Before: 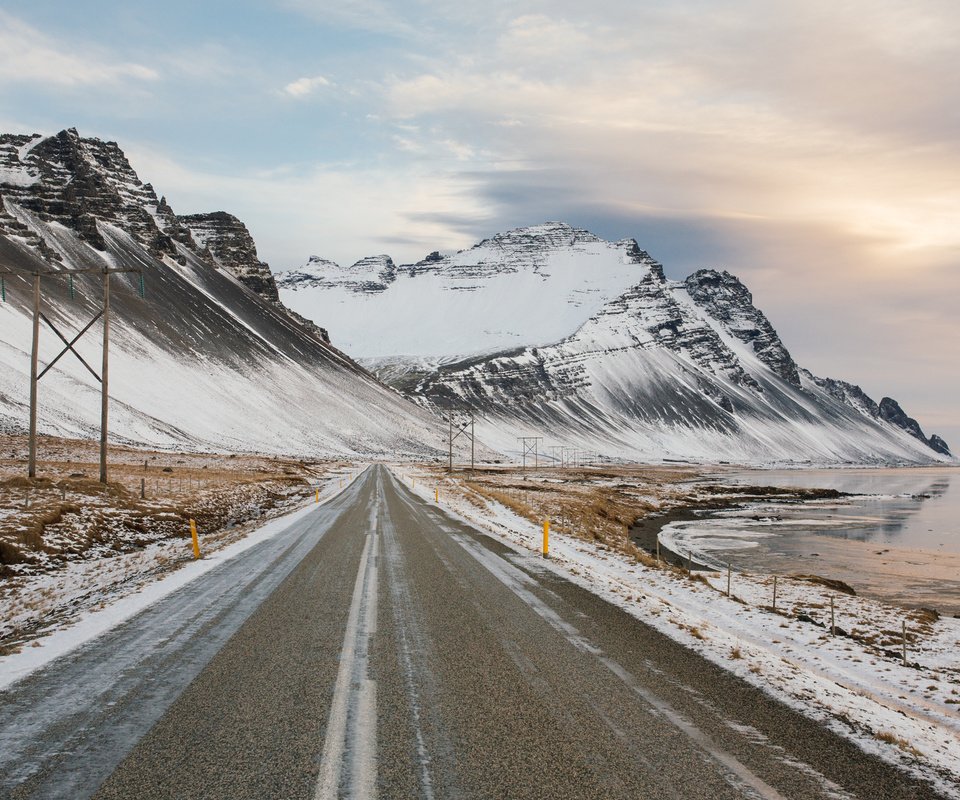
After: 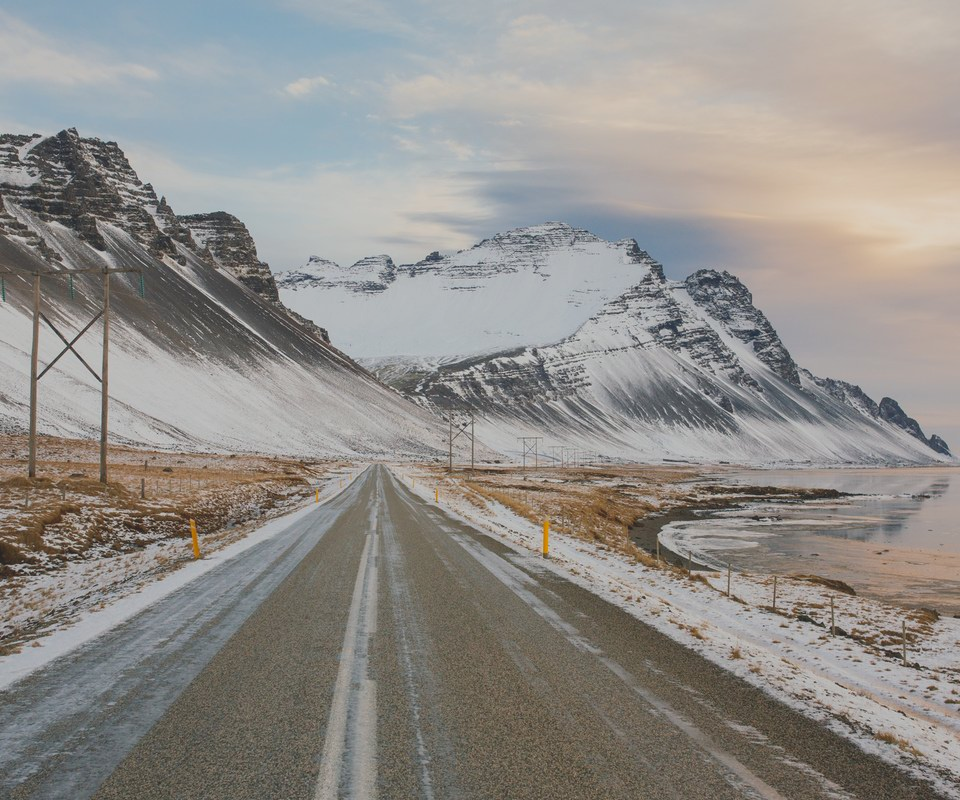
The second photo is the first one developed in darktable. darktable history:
contrast brightness saturation: contrast -0.27
